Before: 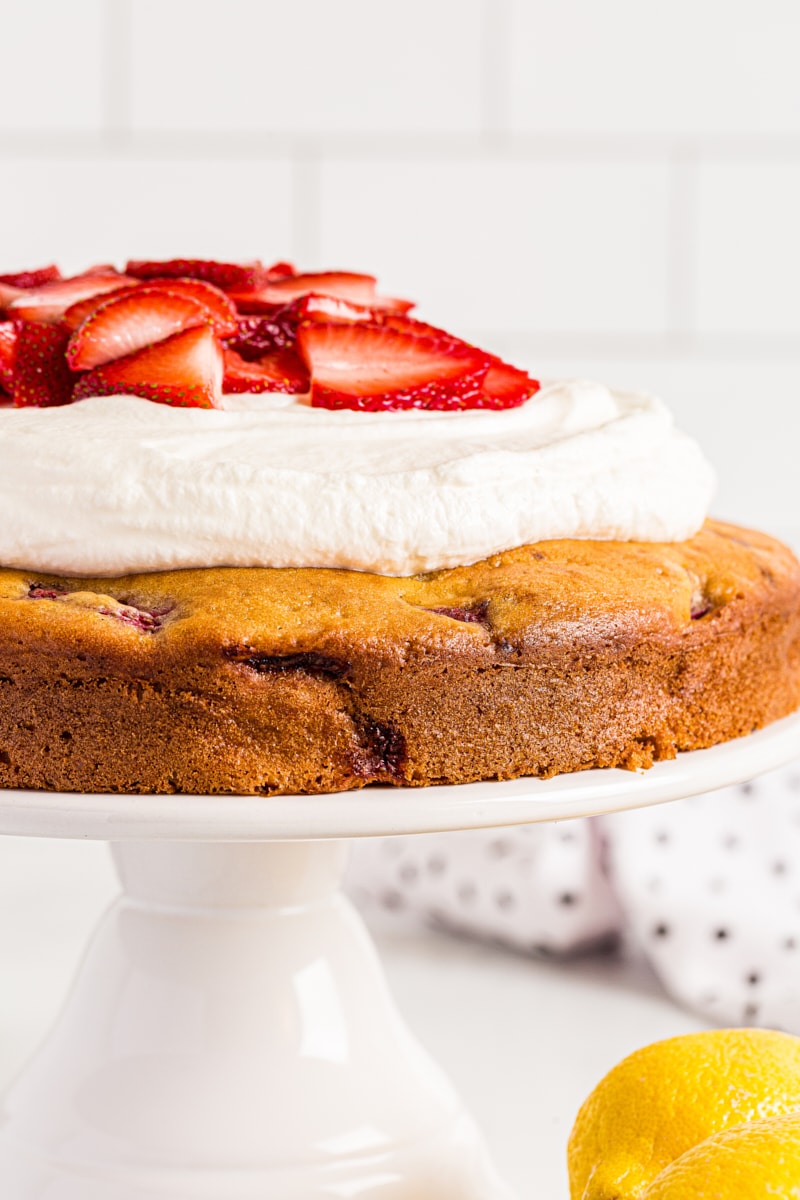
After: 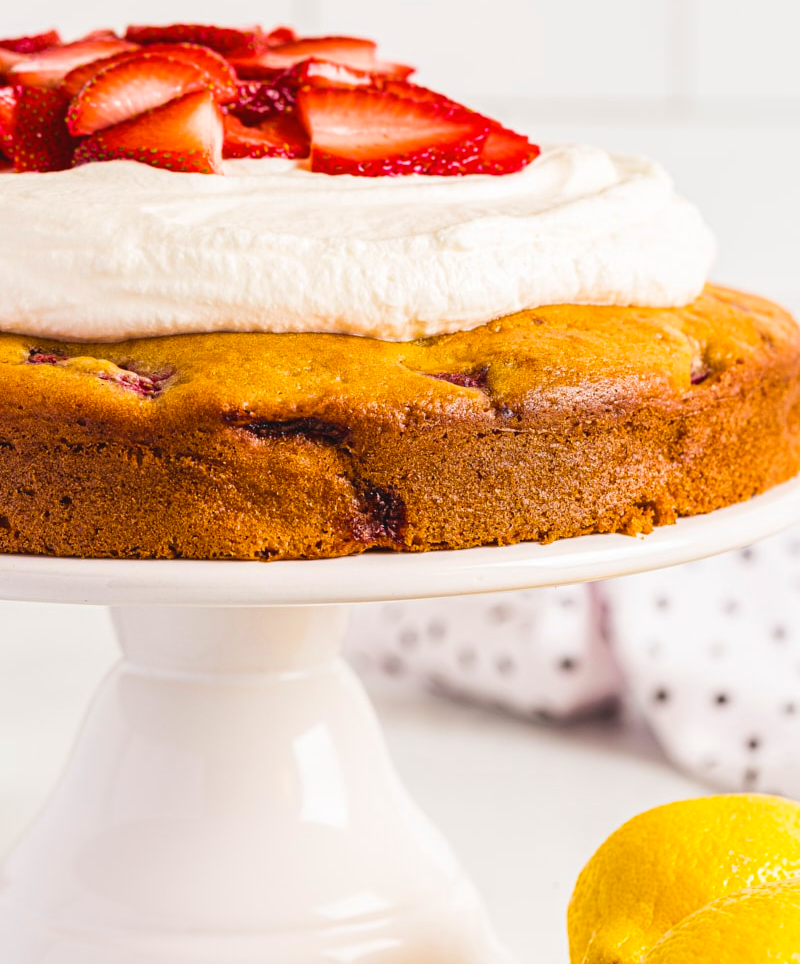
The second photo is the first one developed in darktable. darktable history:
exposure: compensate highlight preservation false
crop and rotate: top 19.605%
color balance rgb: global offset › luminance 0.466%, linear chroma grading › global chroma 15.371%, perceptual saturation grading › global saturation 0.772%, global vibrance 29.316%
